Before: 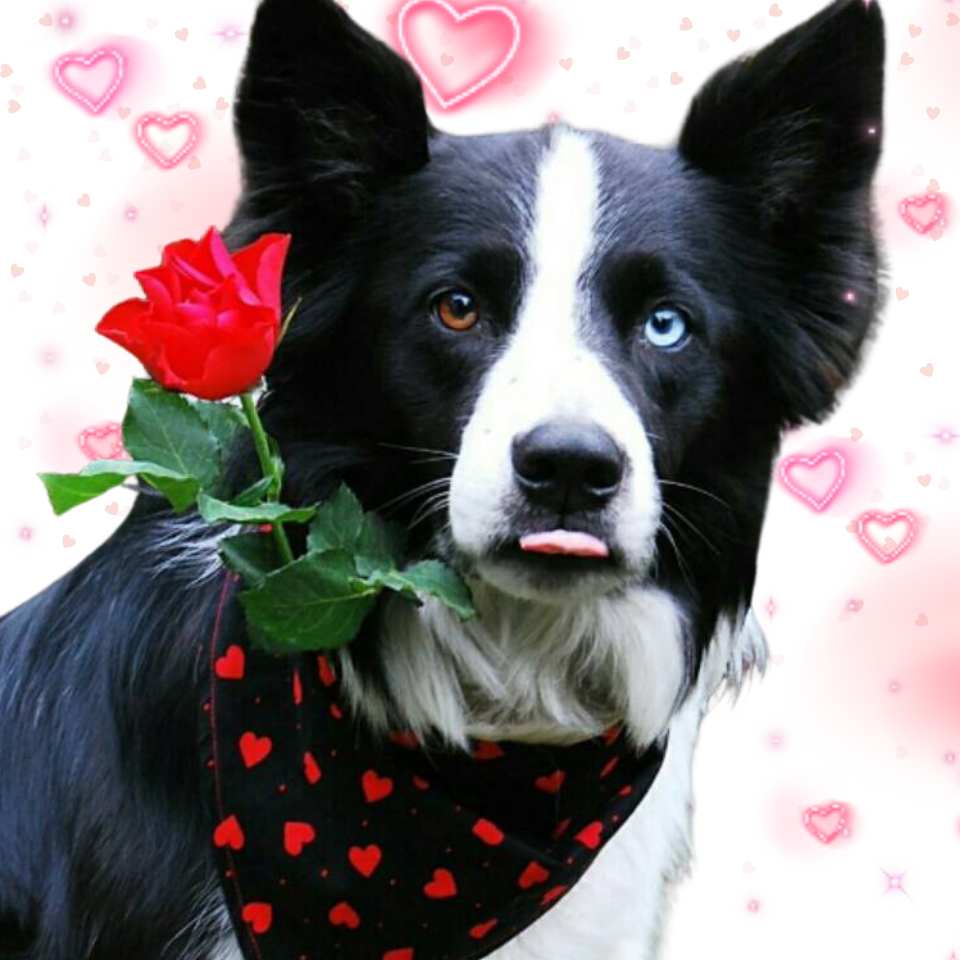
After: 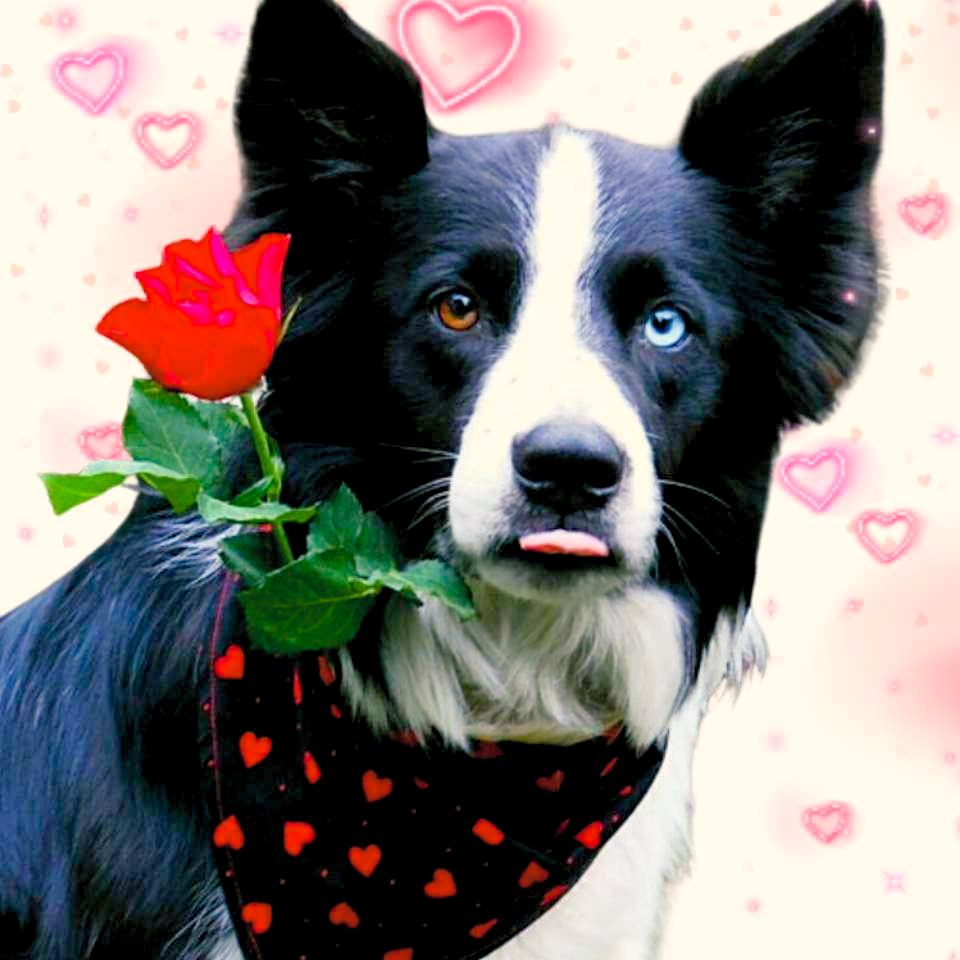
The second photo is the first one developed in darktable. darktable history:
contrast brightness saturation: brightness 0.13
color balance rgb: shadows lift › chroma 3%, shadows lift › hue 240.84°, highlights gain › chroma 3%, highlights gain › hue 73.2°, global offset › luminance -0.5%, perceptual saturation grading › global saturation 20%, perceptual saturation grading › highlights -25%, perceptual saturation grading › shadows 50%, global vibrance 25.26%
